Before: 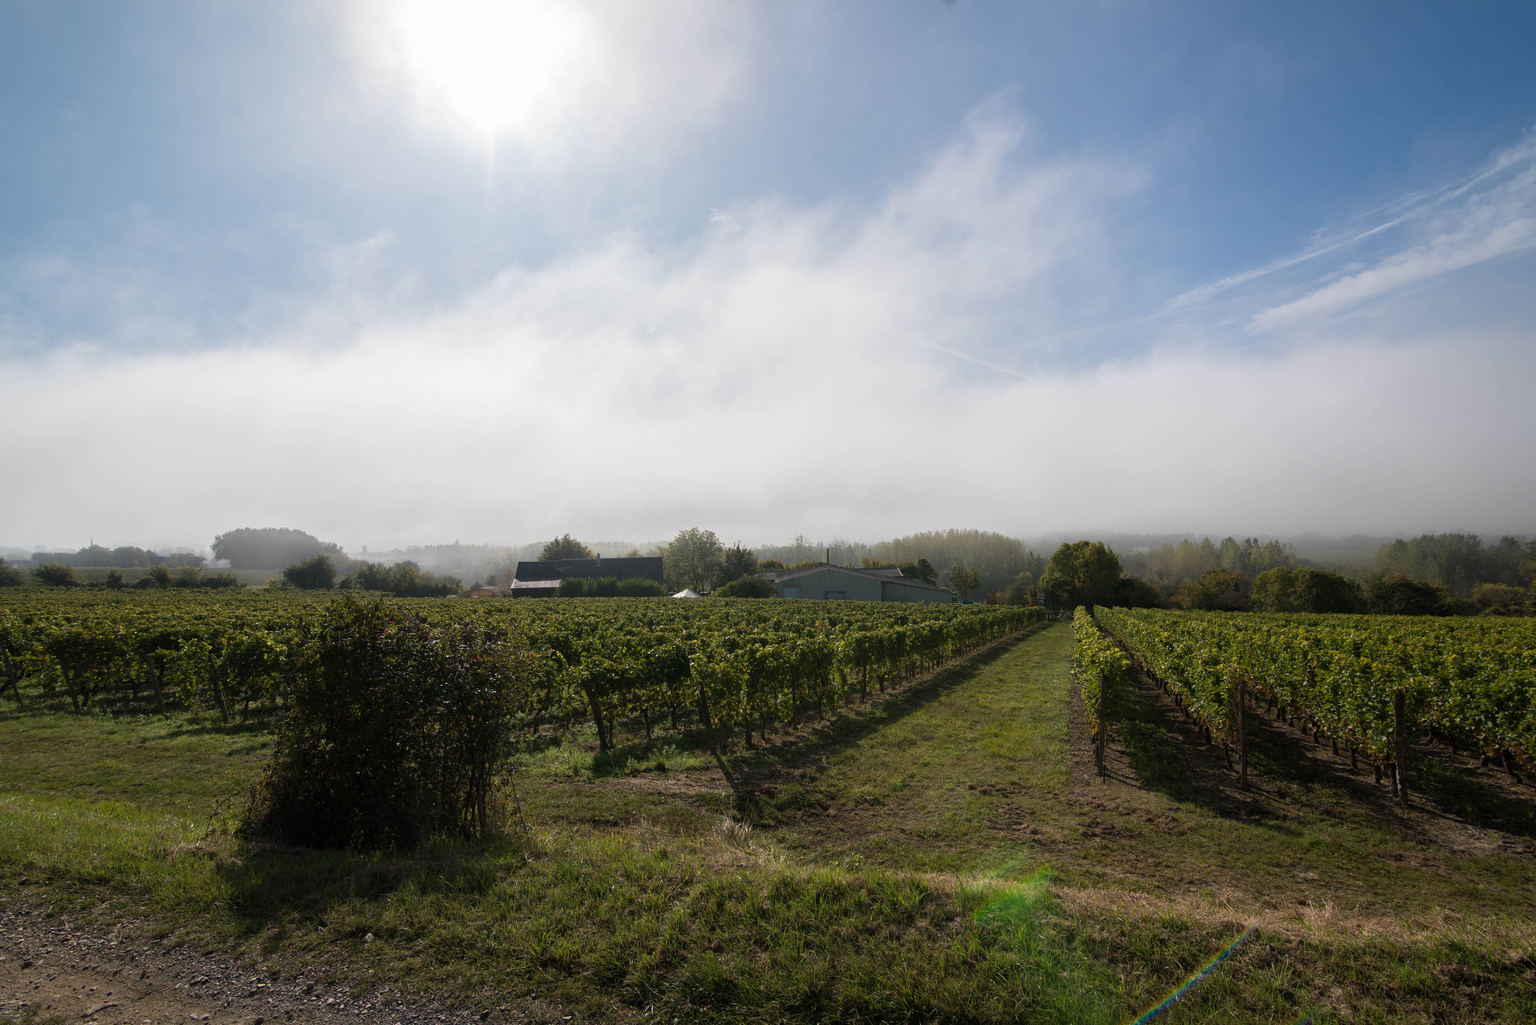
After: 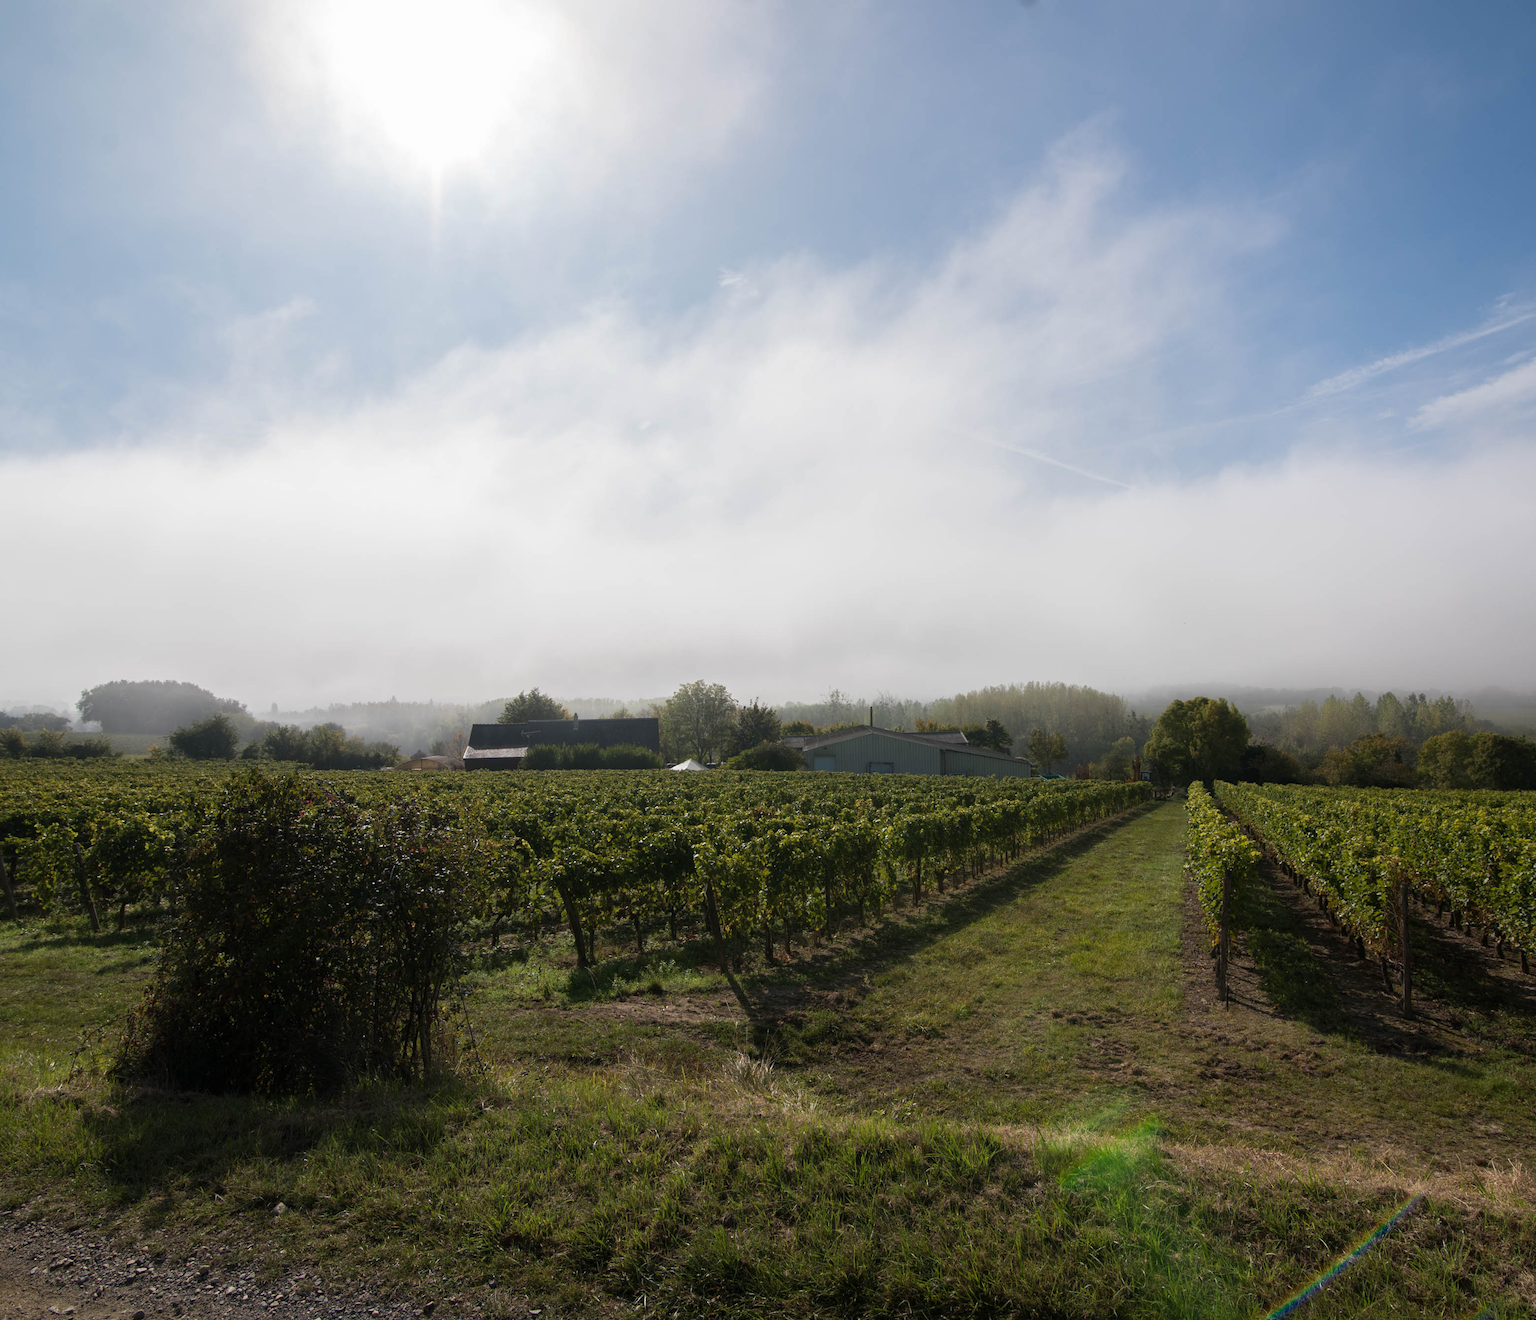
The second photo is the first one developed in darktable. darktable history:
crop: left 9.884%, right 12.467%
